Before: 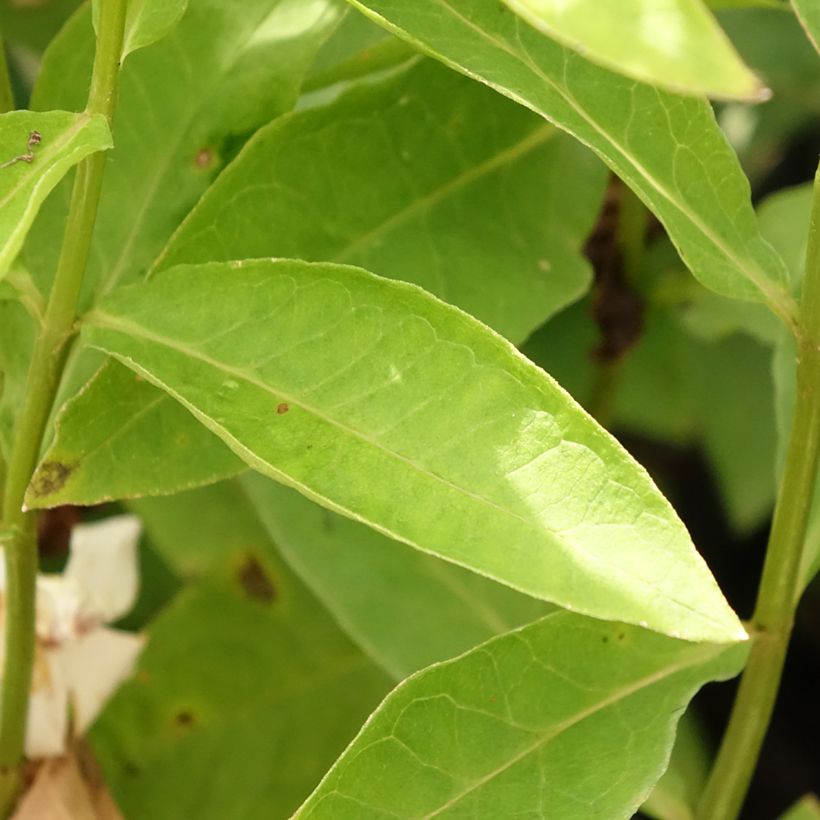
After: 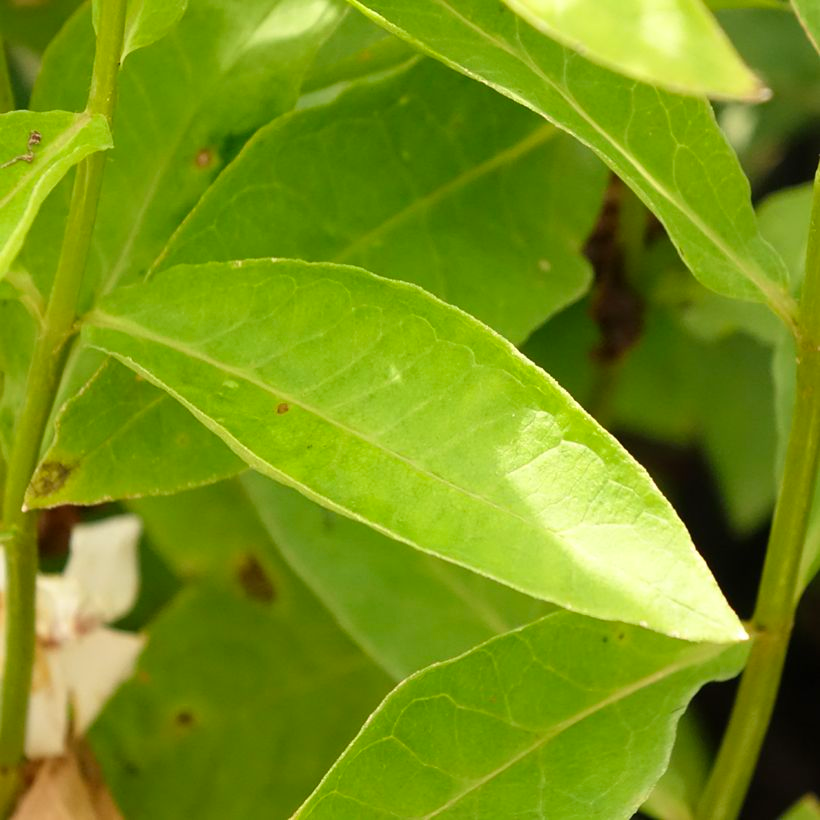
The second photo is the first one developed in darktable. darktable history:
contrast brightness saturation: saturation 0.176
